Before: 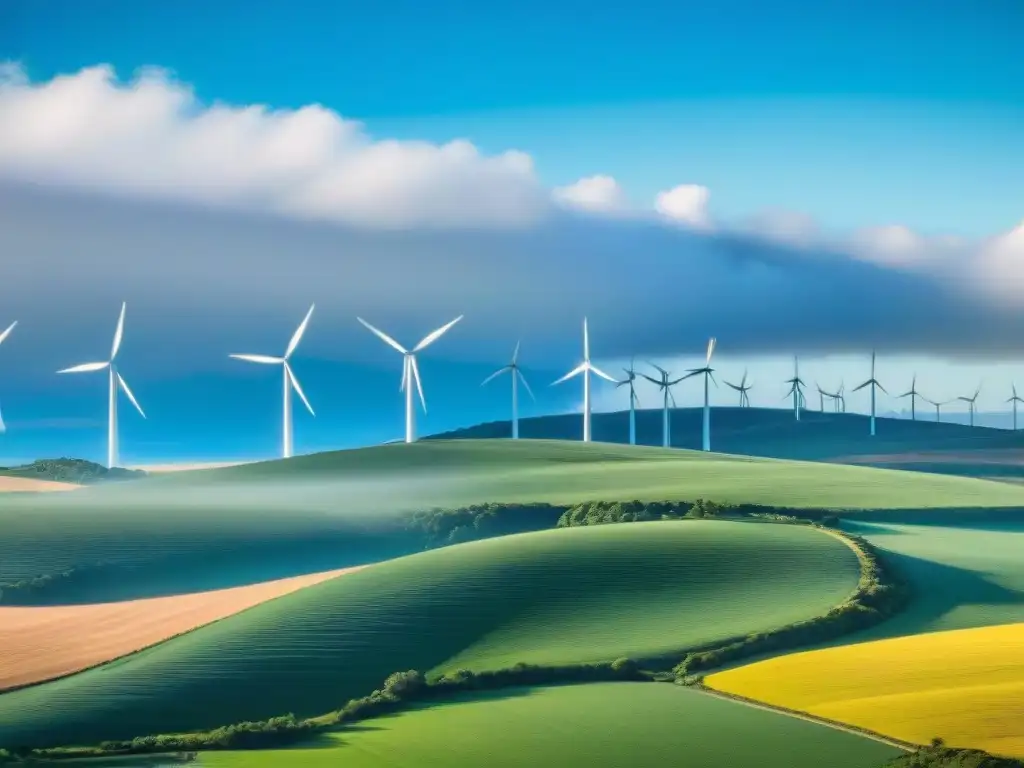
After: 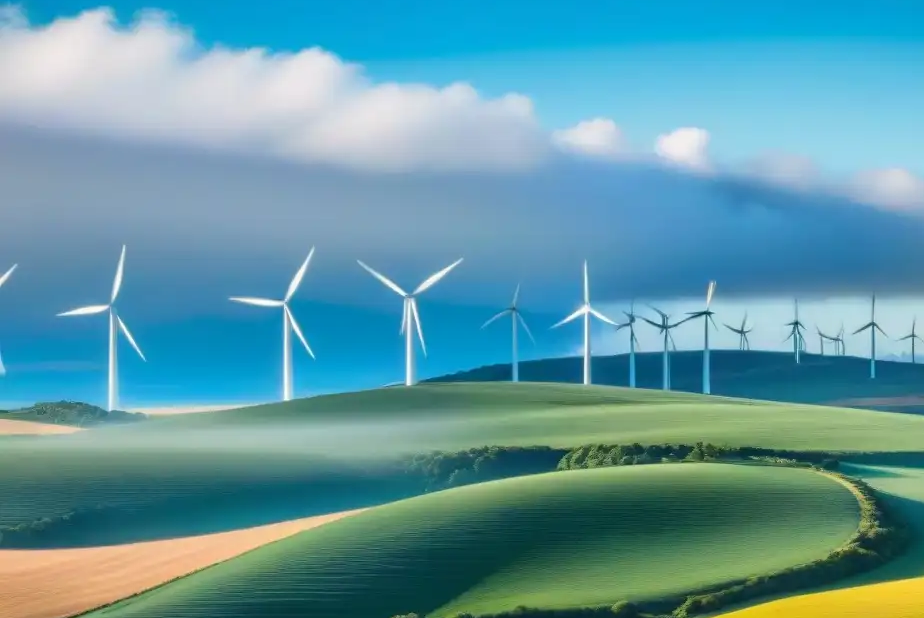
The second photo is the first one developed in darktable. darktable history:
crop: top 7.487%, right 9.726%, bottom 11.979%
exposure: black level correction 0.001, compensate highlight preservation false
